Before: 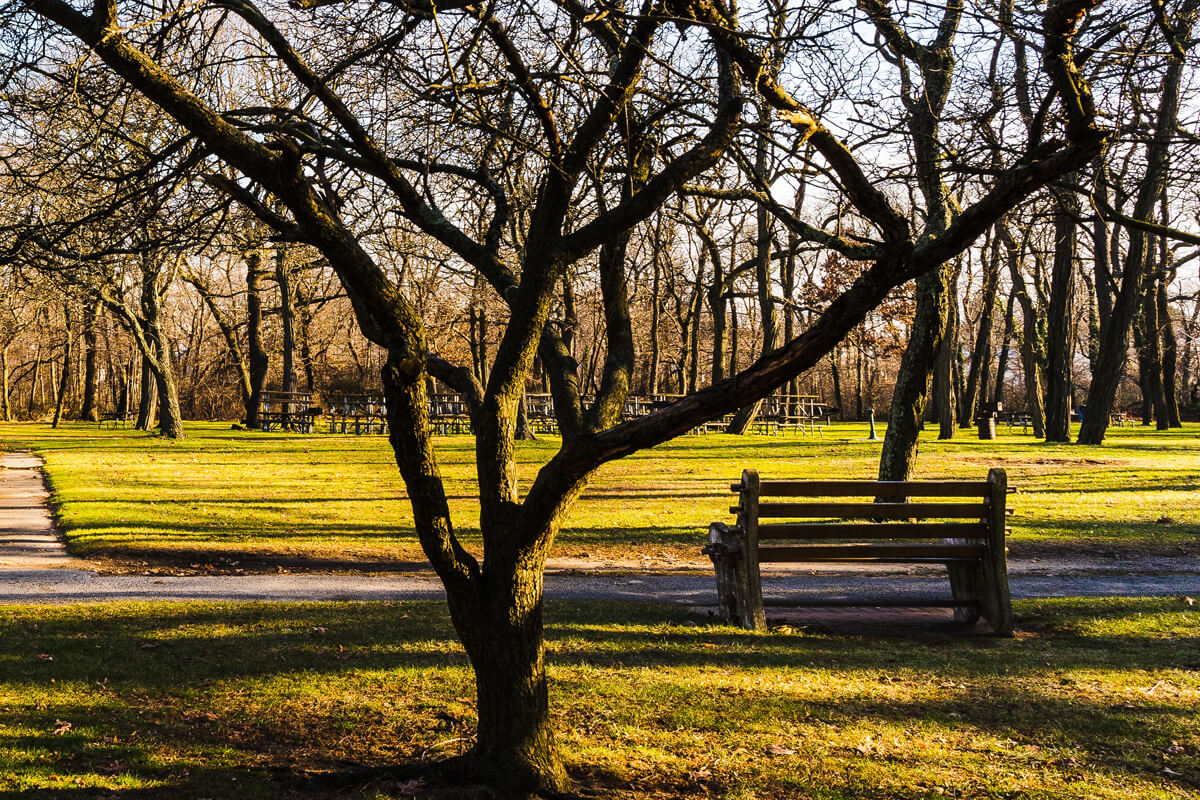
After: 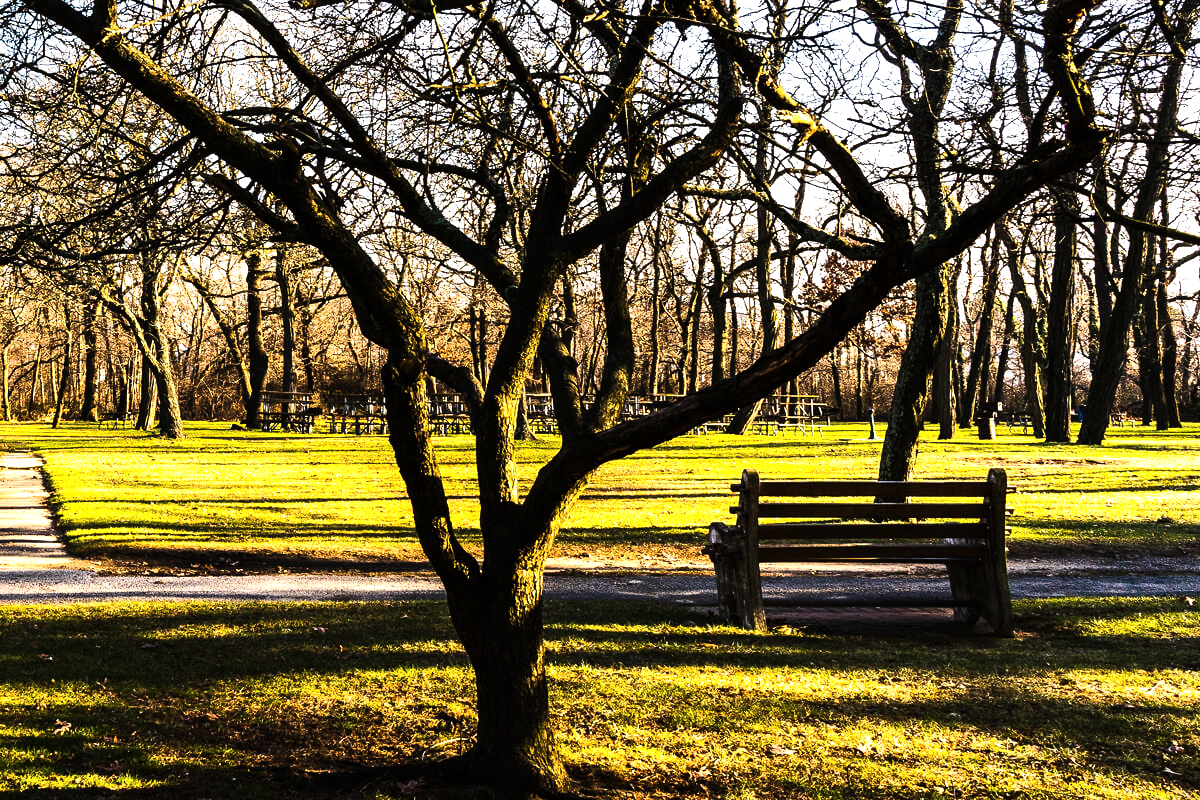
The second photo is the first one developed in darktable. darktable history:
tone equalizer: -8 EV -1.06 EV, -7 EV -1.01 EV, -6 EV -0.899 EV, -5 EV -0.572 EV, -3 EV 0.591 EV, -2 EV 0.896 EV, -1 EV 0.988 EV, +0 EV 1.06 EV, edges refinement/feathering 500, mask exposure compensation -1.57 EV, preserve details no
